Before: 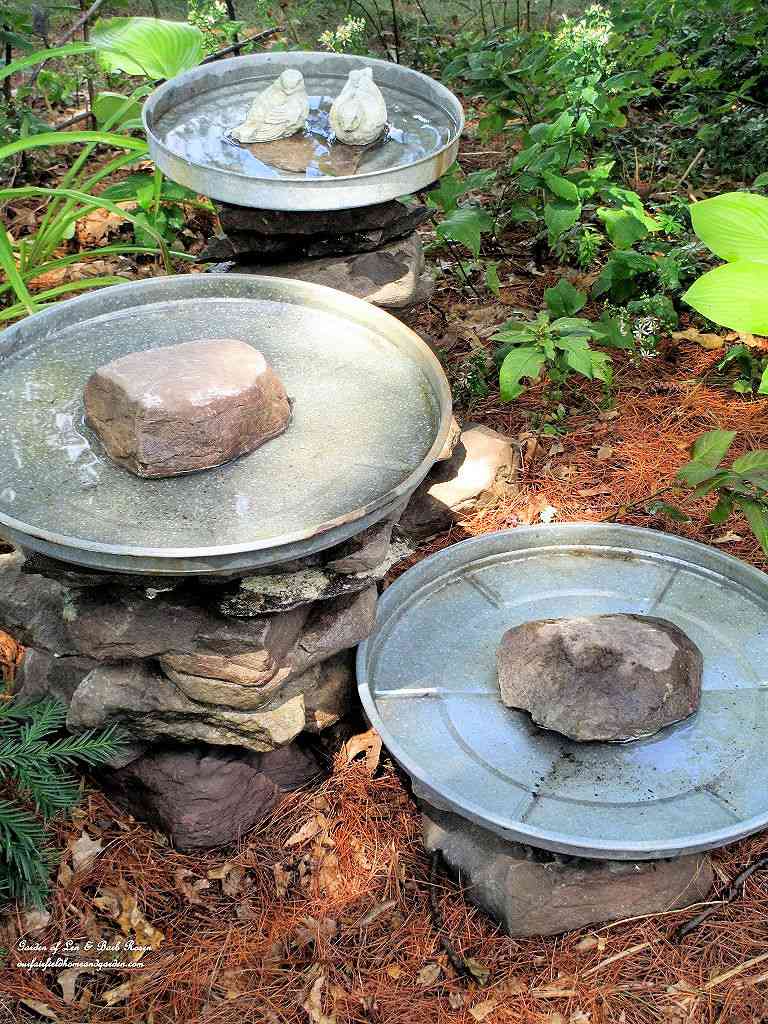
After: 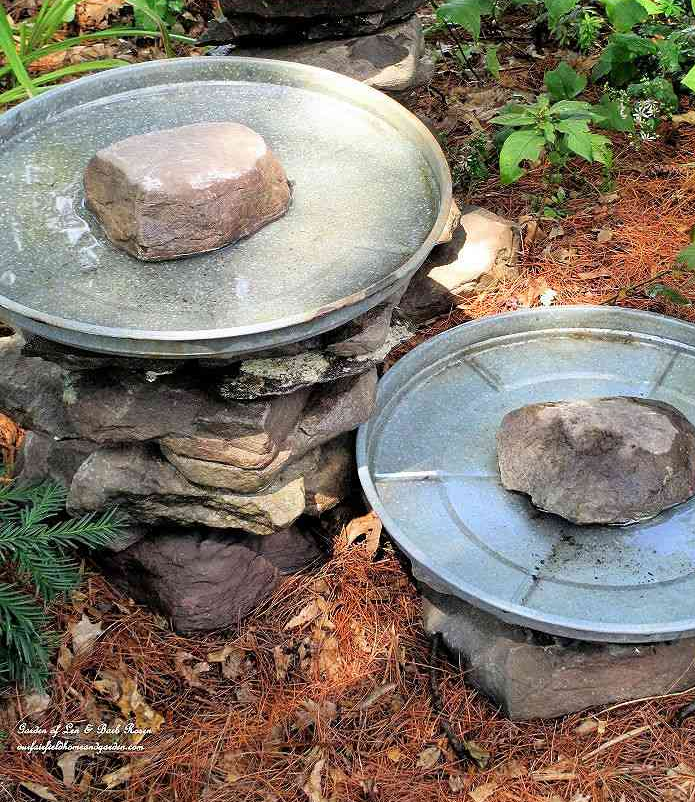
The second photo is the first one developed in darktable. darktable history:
crop: top 21.281%, right 9.454%, bottom 0.345%
